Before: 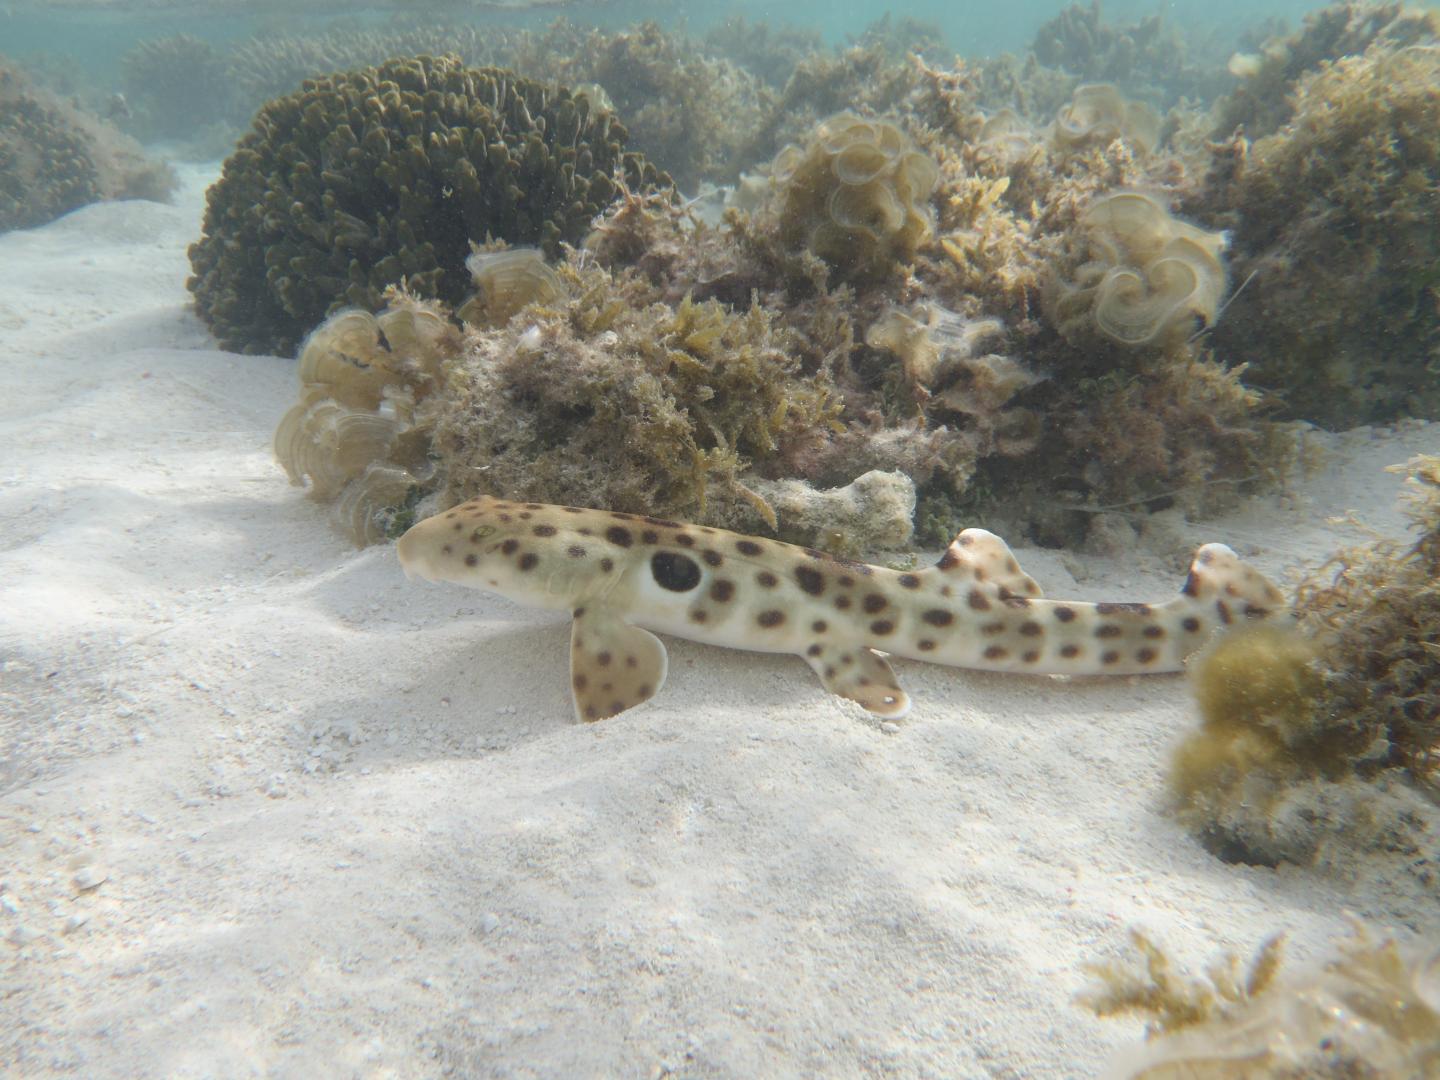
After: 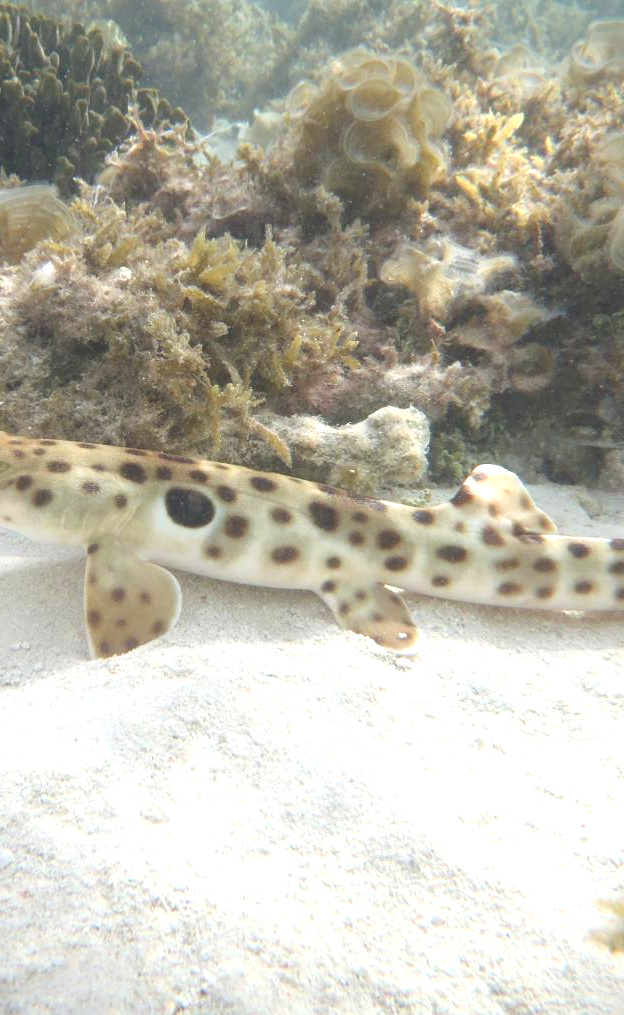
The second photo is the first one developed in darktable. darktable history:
crop: left 33.778%, top 5.929%, right 22.84%
exposure: exposure 0.773 EV, compensate exposure bias true, compensate highlight preservation false
vignetting: brightness -0.373, saturation 0.017
